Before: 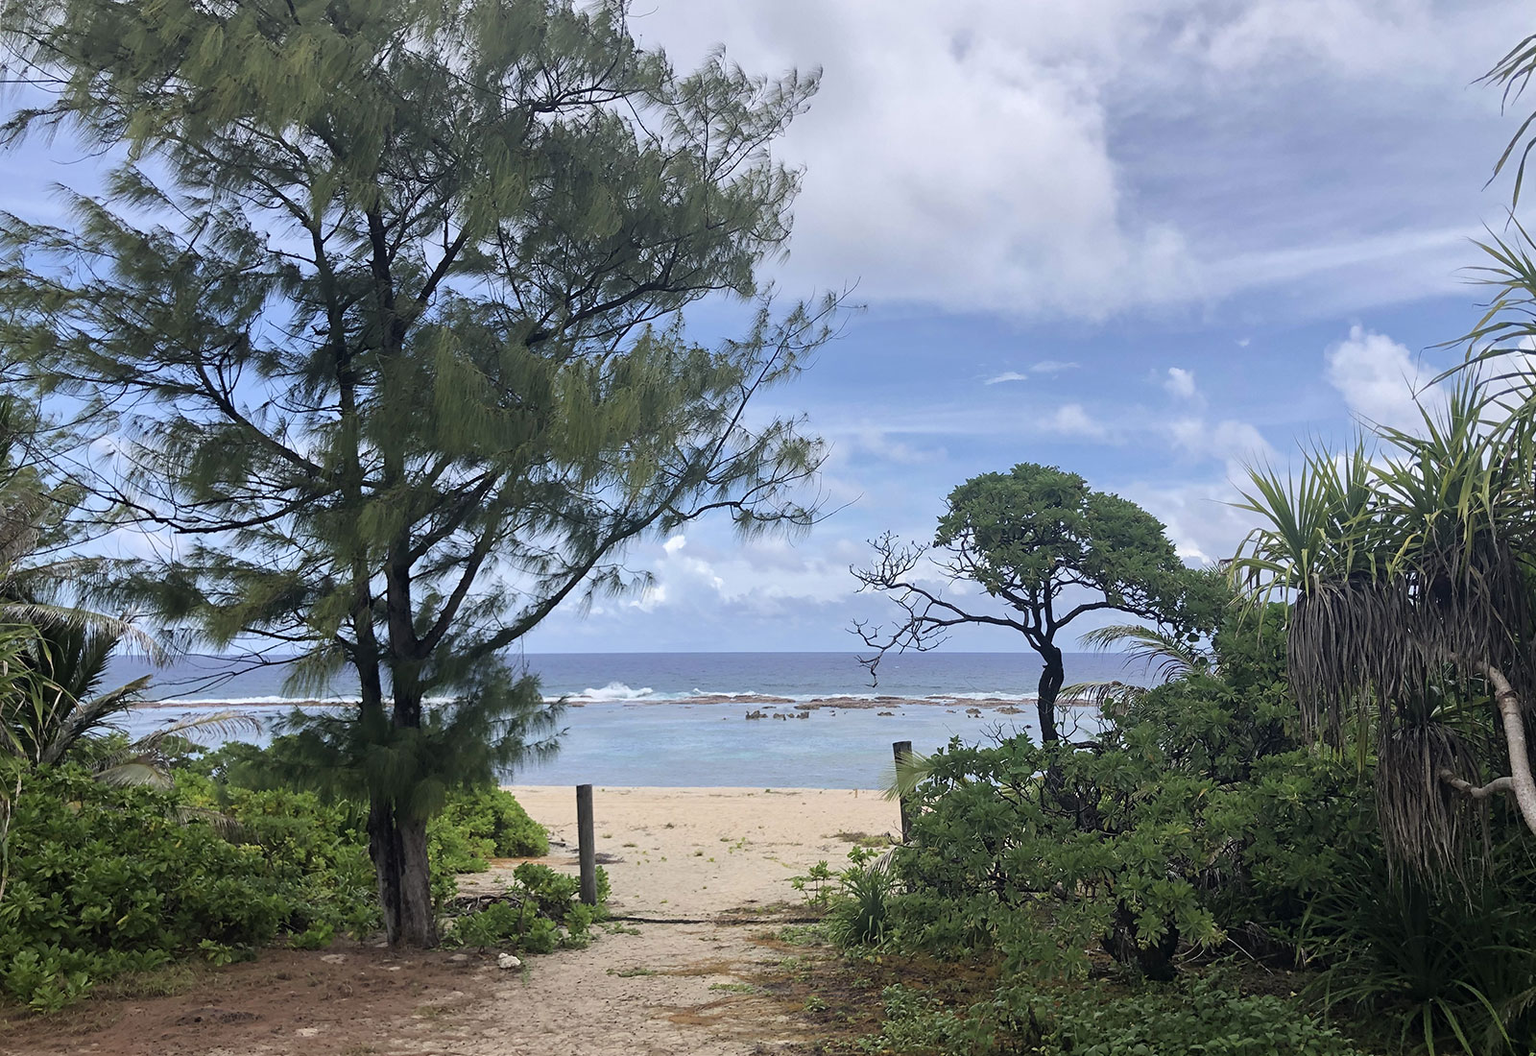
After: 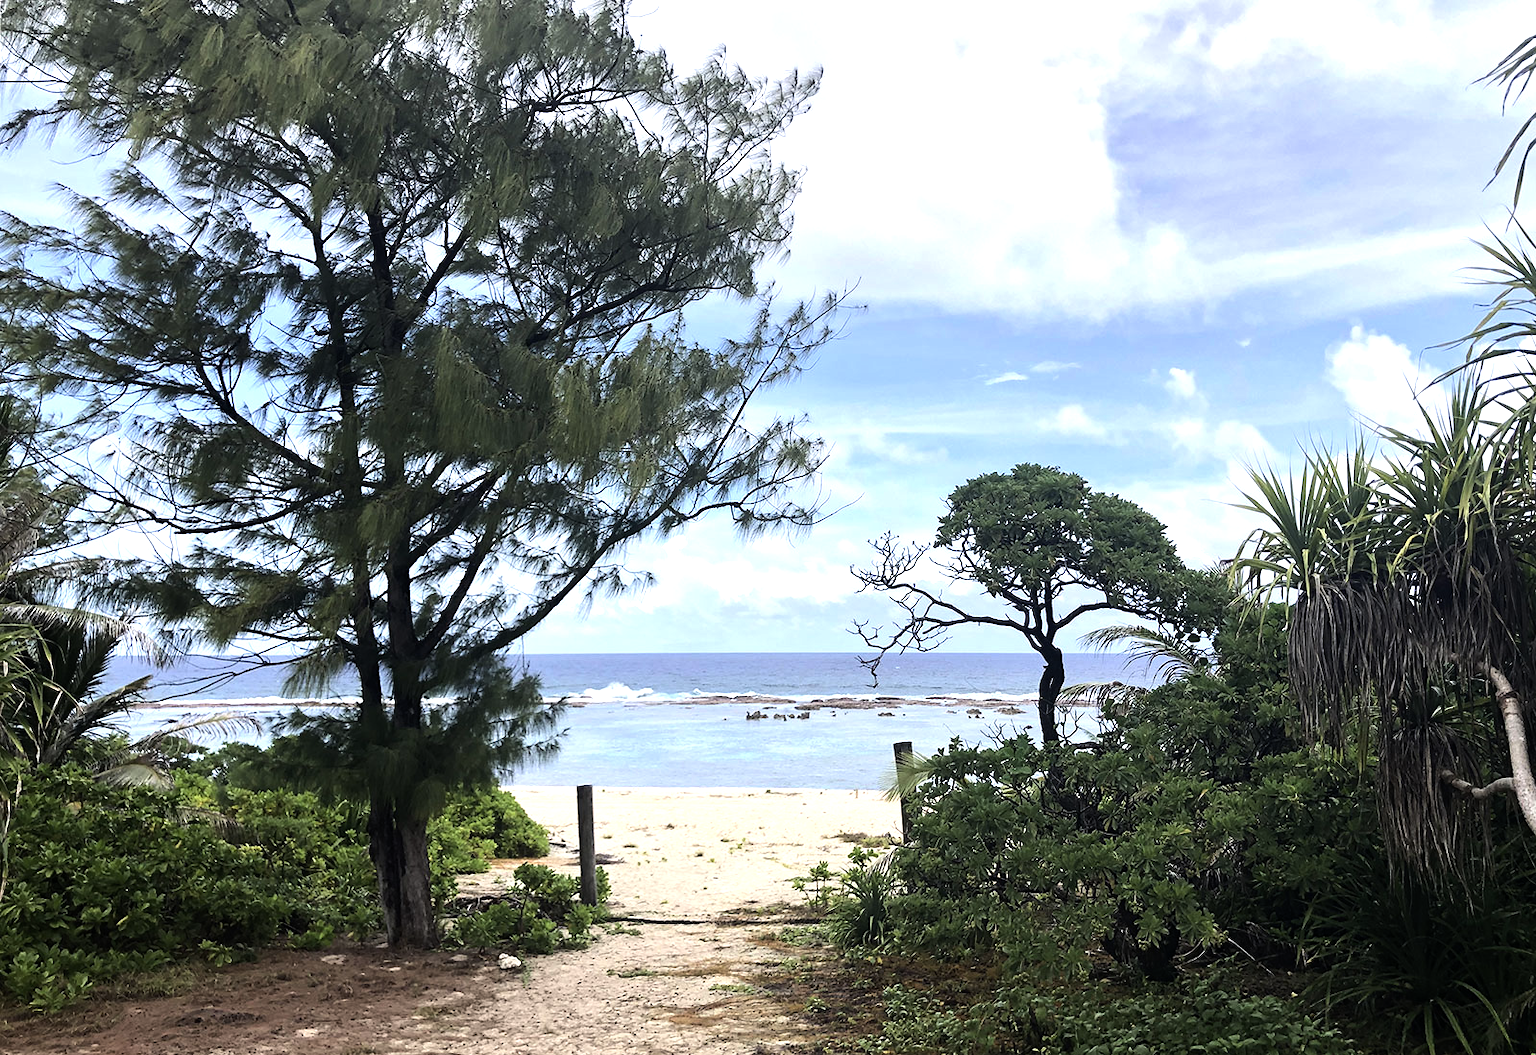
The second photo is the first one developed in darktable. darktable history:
tone equalizer: -8 EV -1.08 EV, -7 EV -1.01 EV, -6 EV -0.867 EV, -5 EV -0.578 EV, -3 EV 0.578 EV, -2 EV 0.867 EV, -1 EV 1.01 EV, +0 EV 1.08 EV, edges refinement/feathering 500, mask exposure compensation -1.57 EV, preserve details no
